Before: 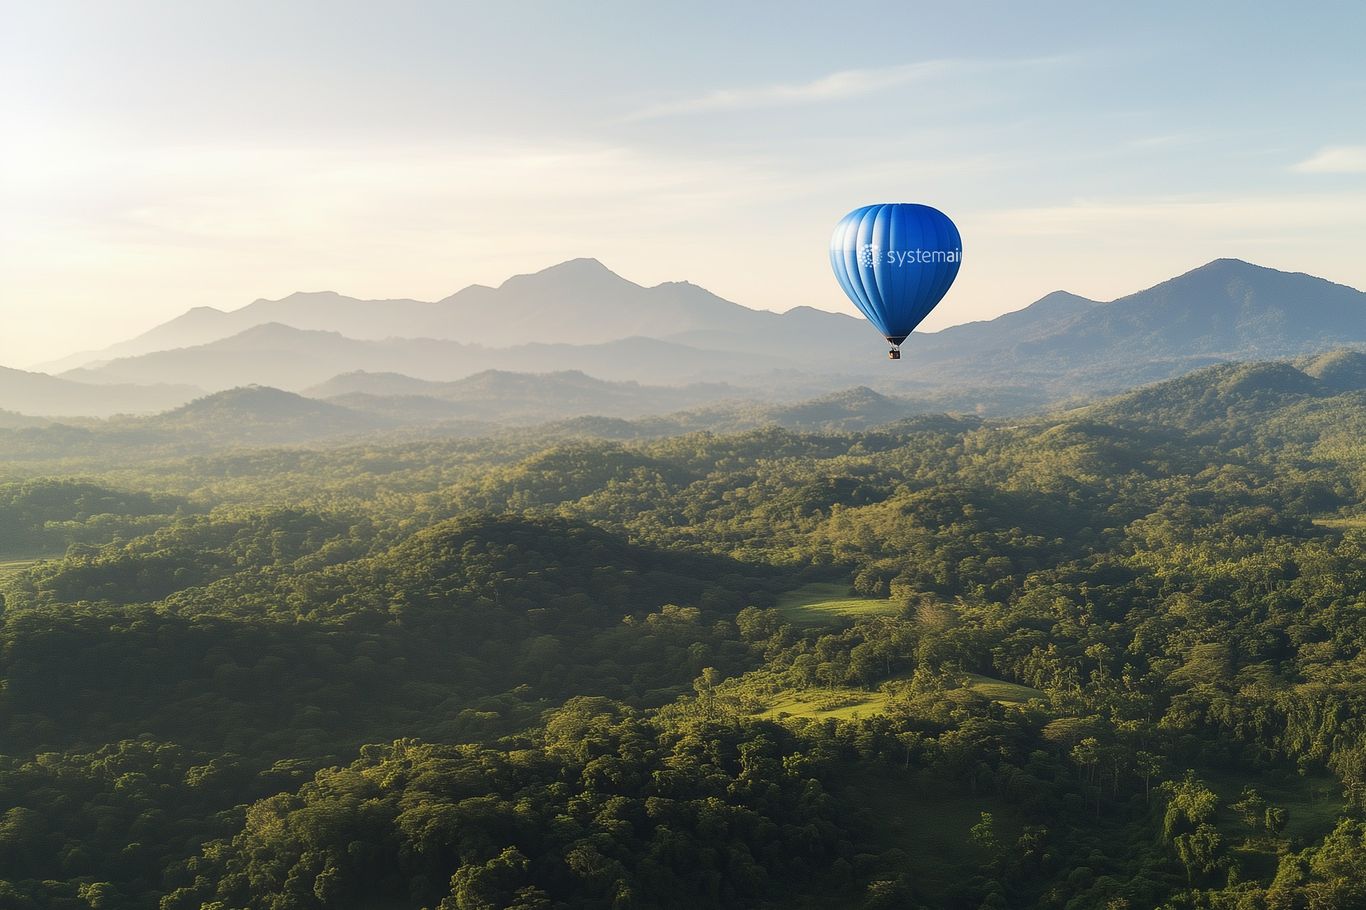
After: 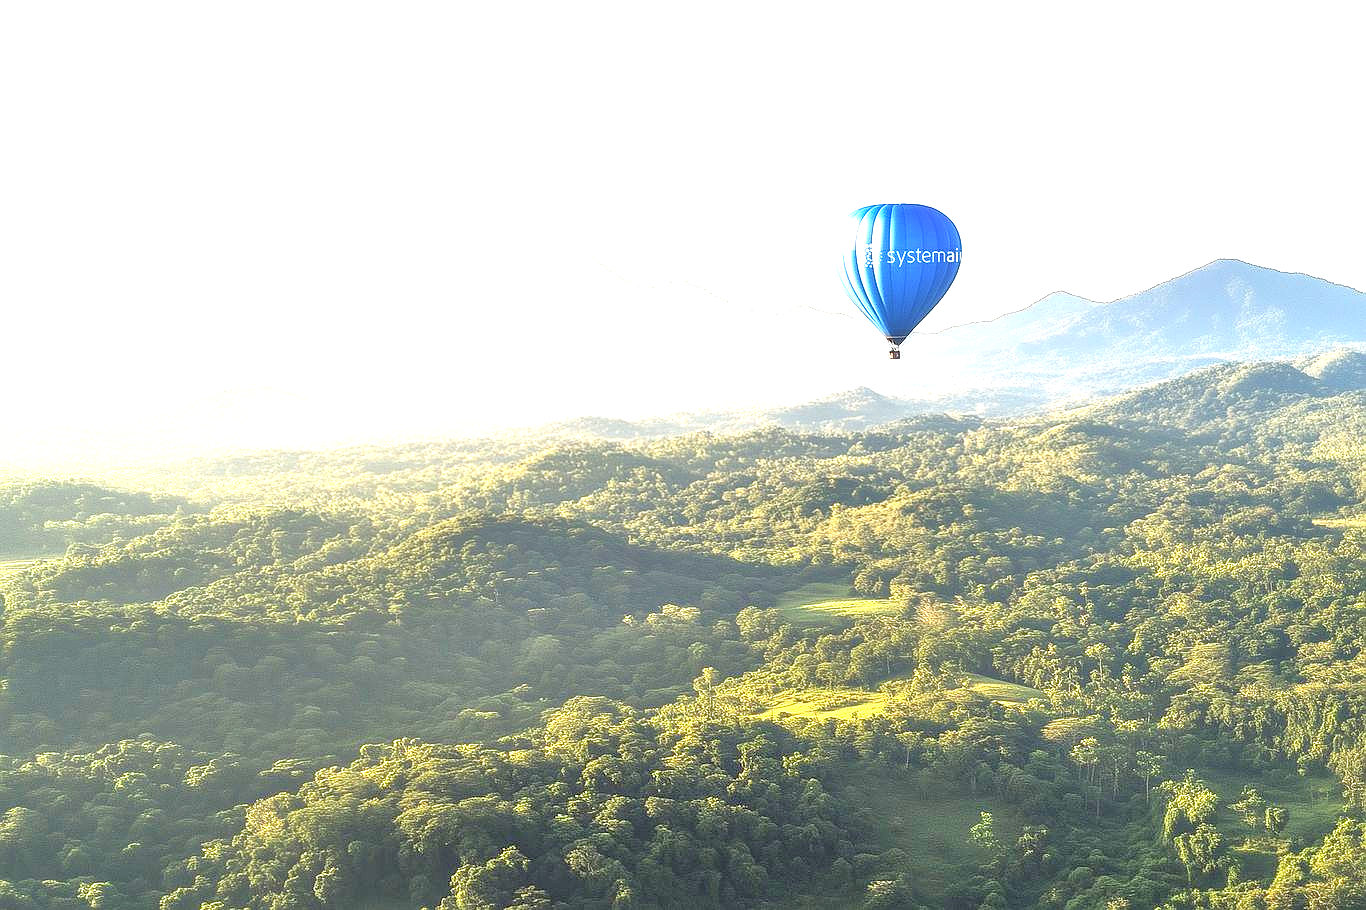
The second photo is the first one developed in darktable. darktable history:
sharpen: radius 0.969, amount 0.604
tone equalizer: -7 EV 0.15 EV, -6 EV 0.6 EV, -5 EV 1.15 EV, -4 EV 1.33 EV, -3 EV 1.15 EV, -2 EV 0.6 EV, -1 EV 0.15 EV, mask exposure compensation -0.5 EV
local contrast: on, module defaults
exposure: black level correction 0, exposure 1.6 EV, compensate exposure bias true, compensate highlight preservation false
